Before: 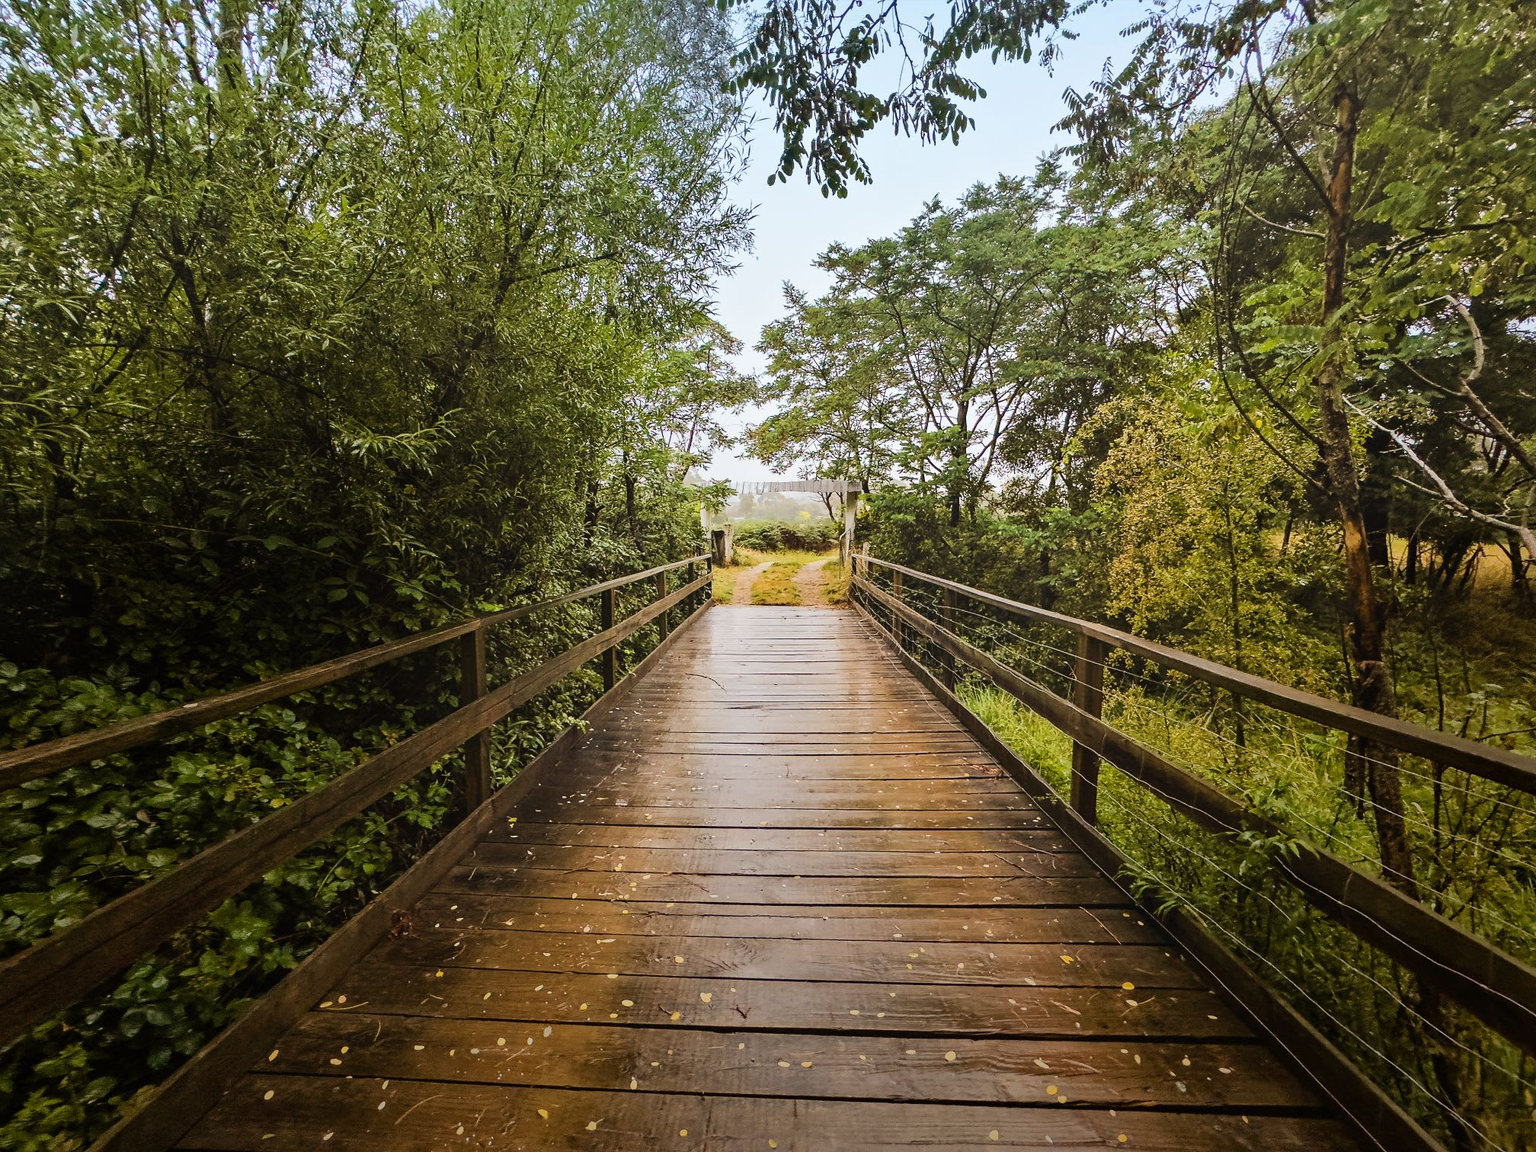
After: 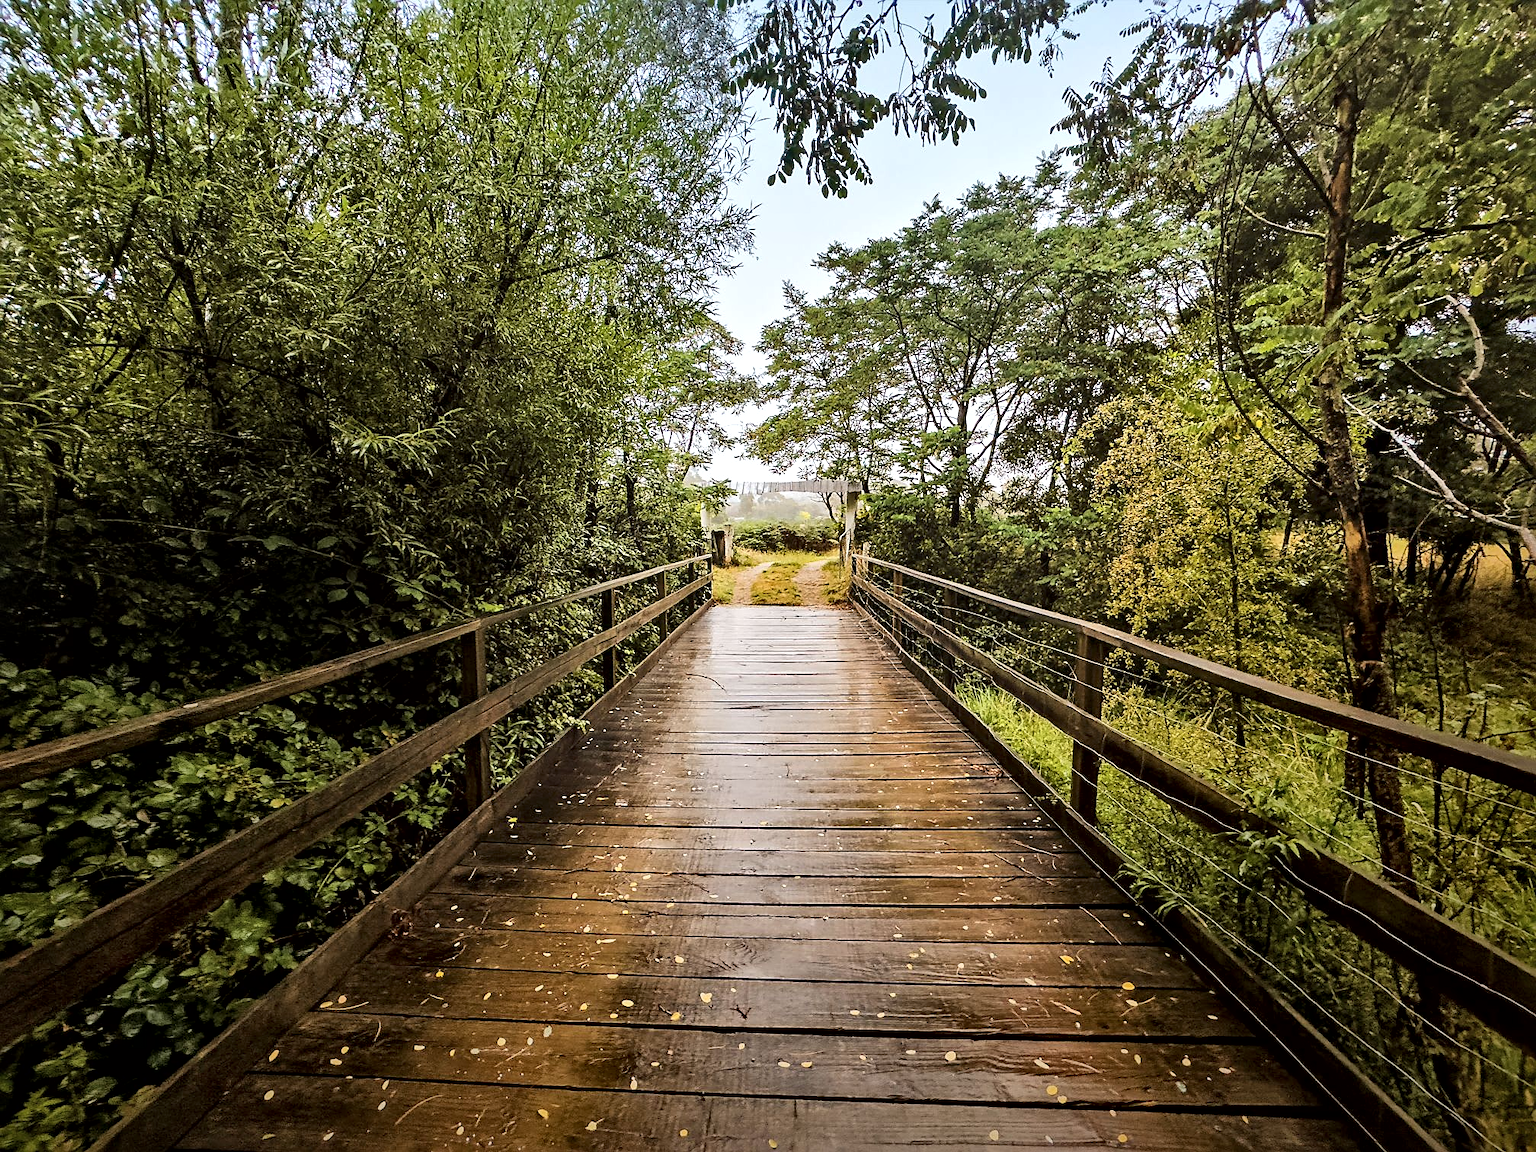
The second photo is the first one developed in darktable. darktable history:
sharpen: radius 1.864, amount 0.398, threshold 1.271
local contrast: mode bilateral grid, contrast 70, coarseness 75, detail 180%, midtone range 0.2
